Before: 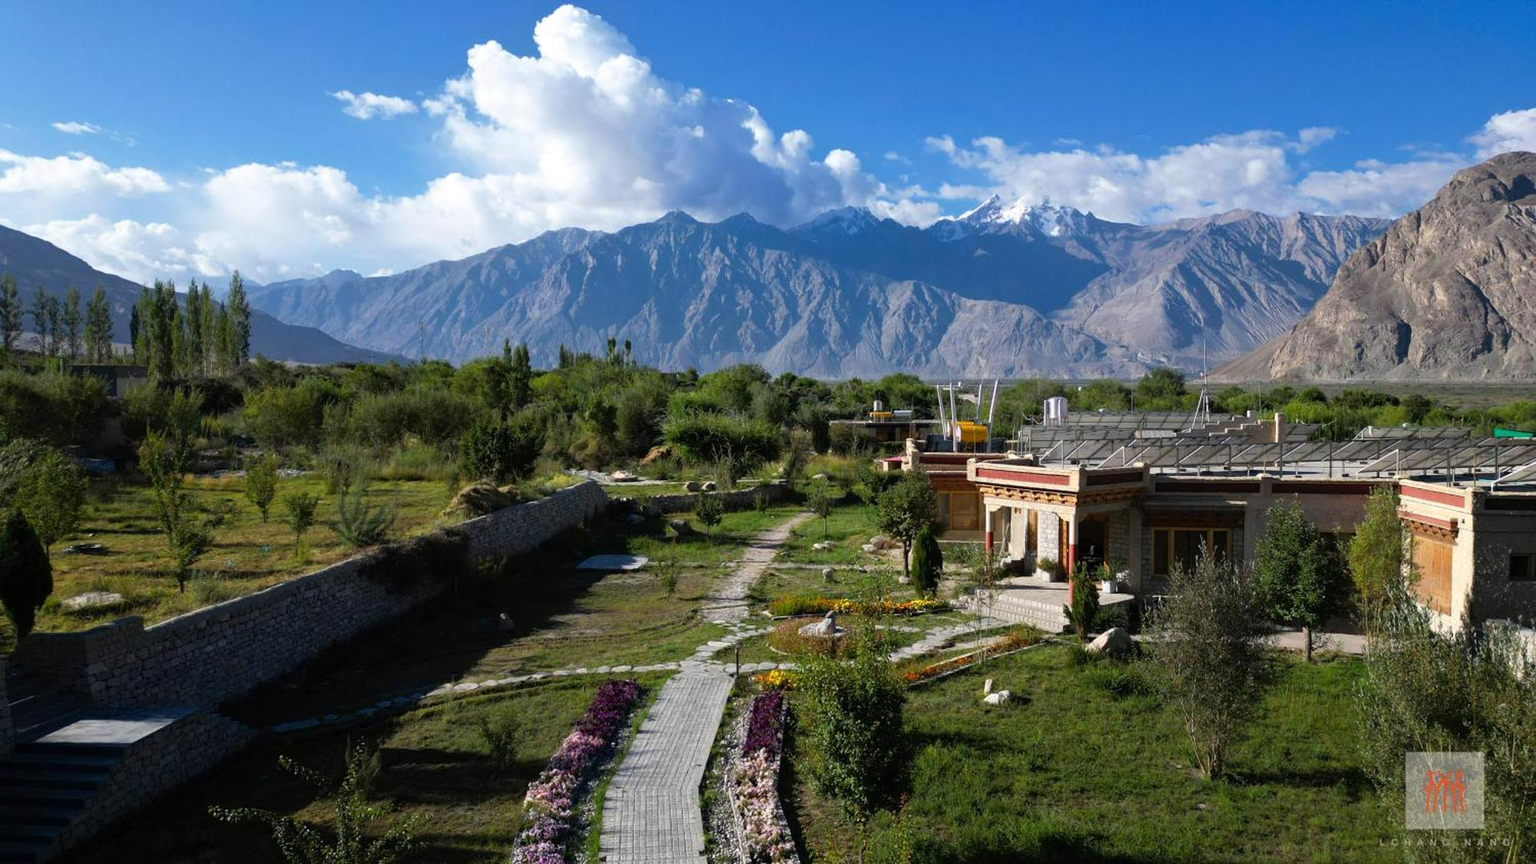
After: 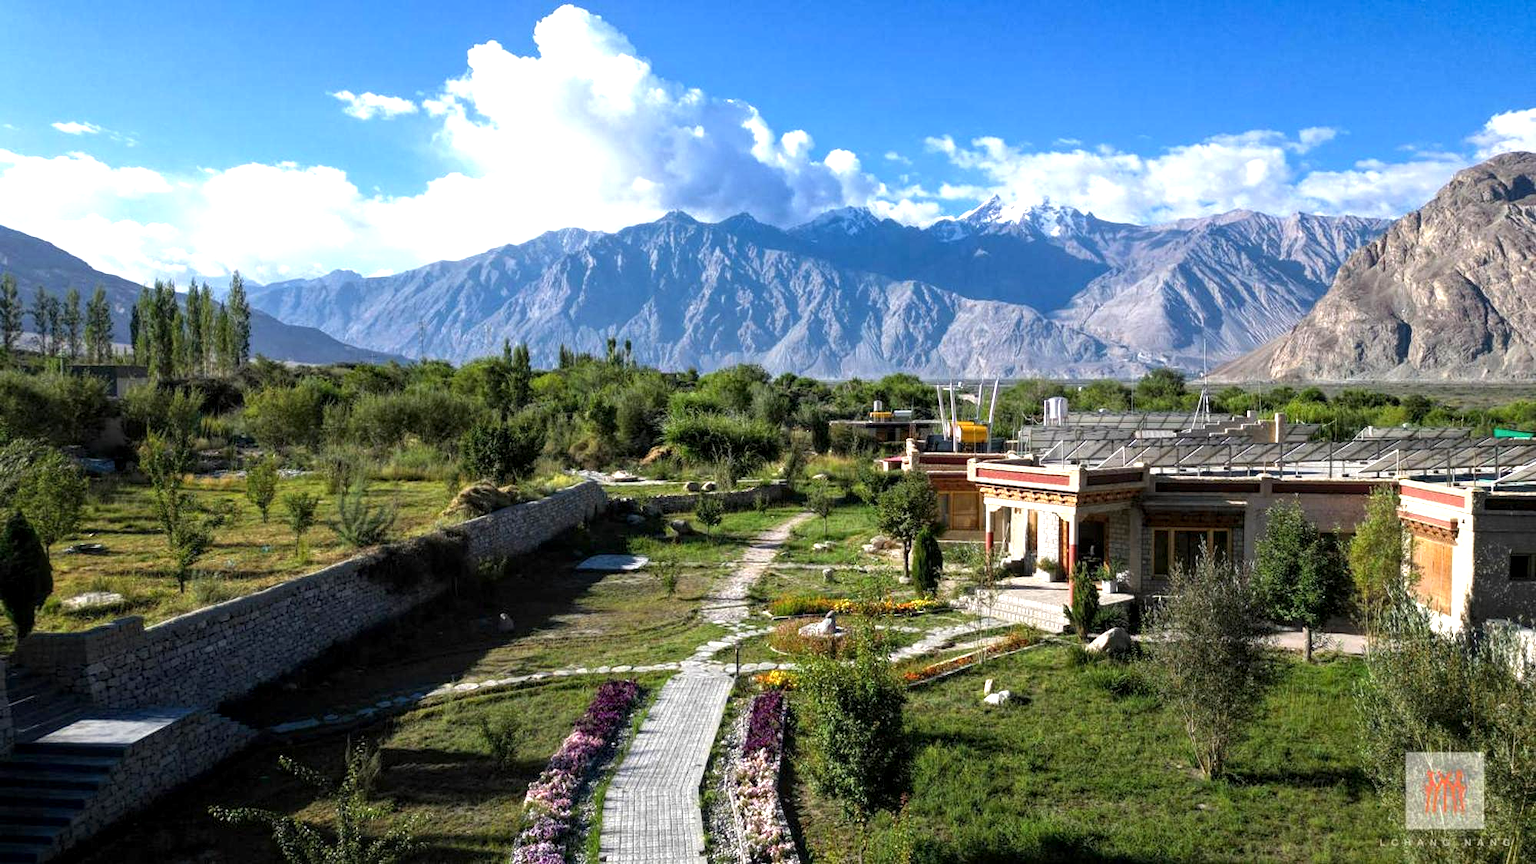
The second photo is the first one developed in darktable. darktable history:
local contrast: highlights 99%, shadows 86%, detail 160%, midtone range 0.2
exposure: exposure 0.657 EV, compensate highlight preservation false
